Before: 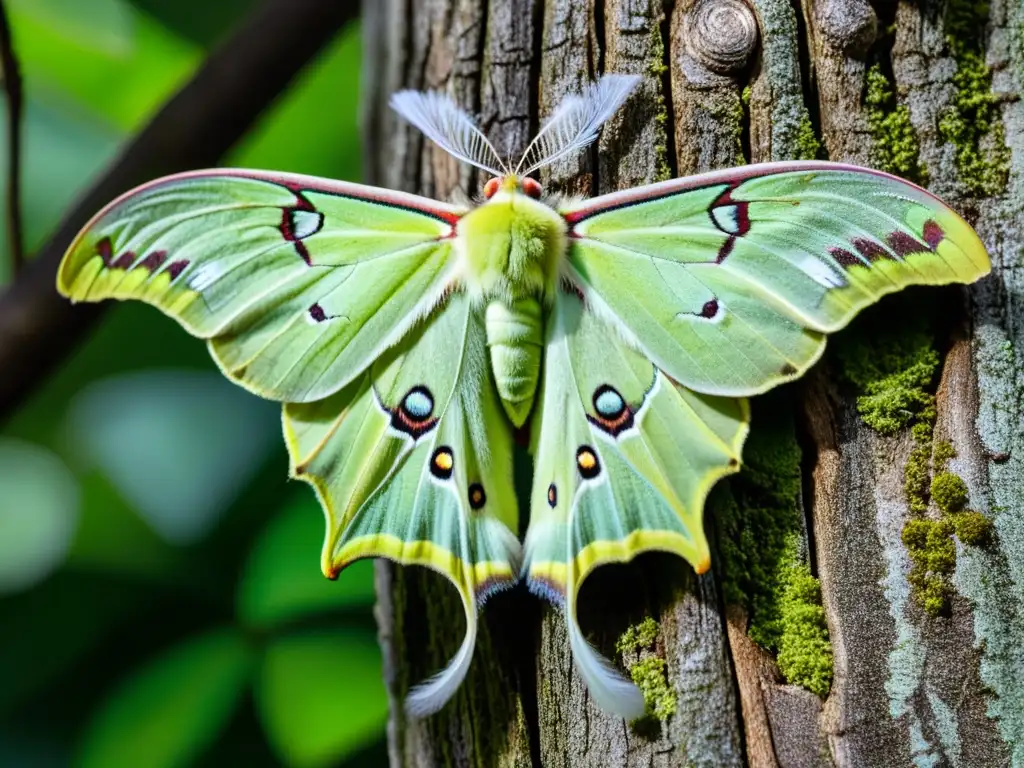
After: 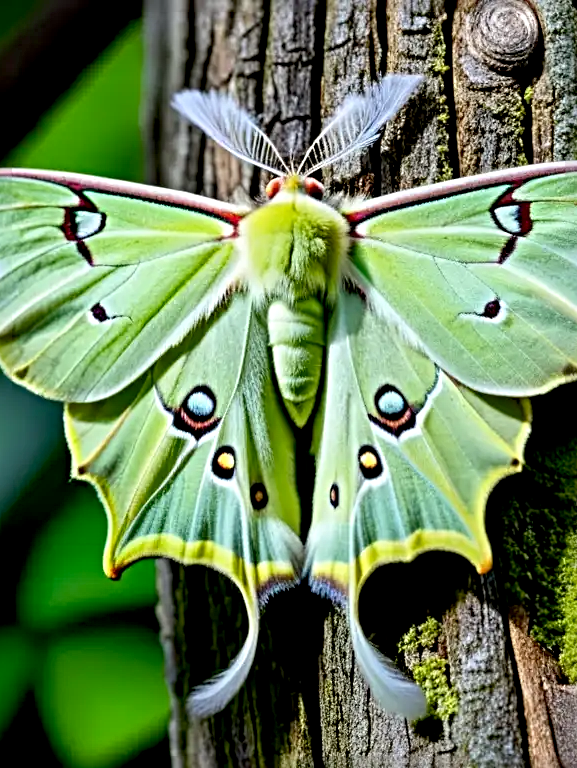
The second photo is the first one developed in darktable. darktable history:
sharpen: radius 4.916
crop: left 21.346%, right 22.247%
exposure: black level correction 0.01, exposure 0.016 EV, compensate highlight preservation false
